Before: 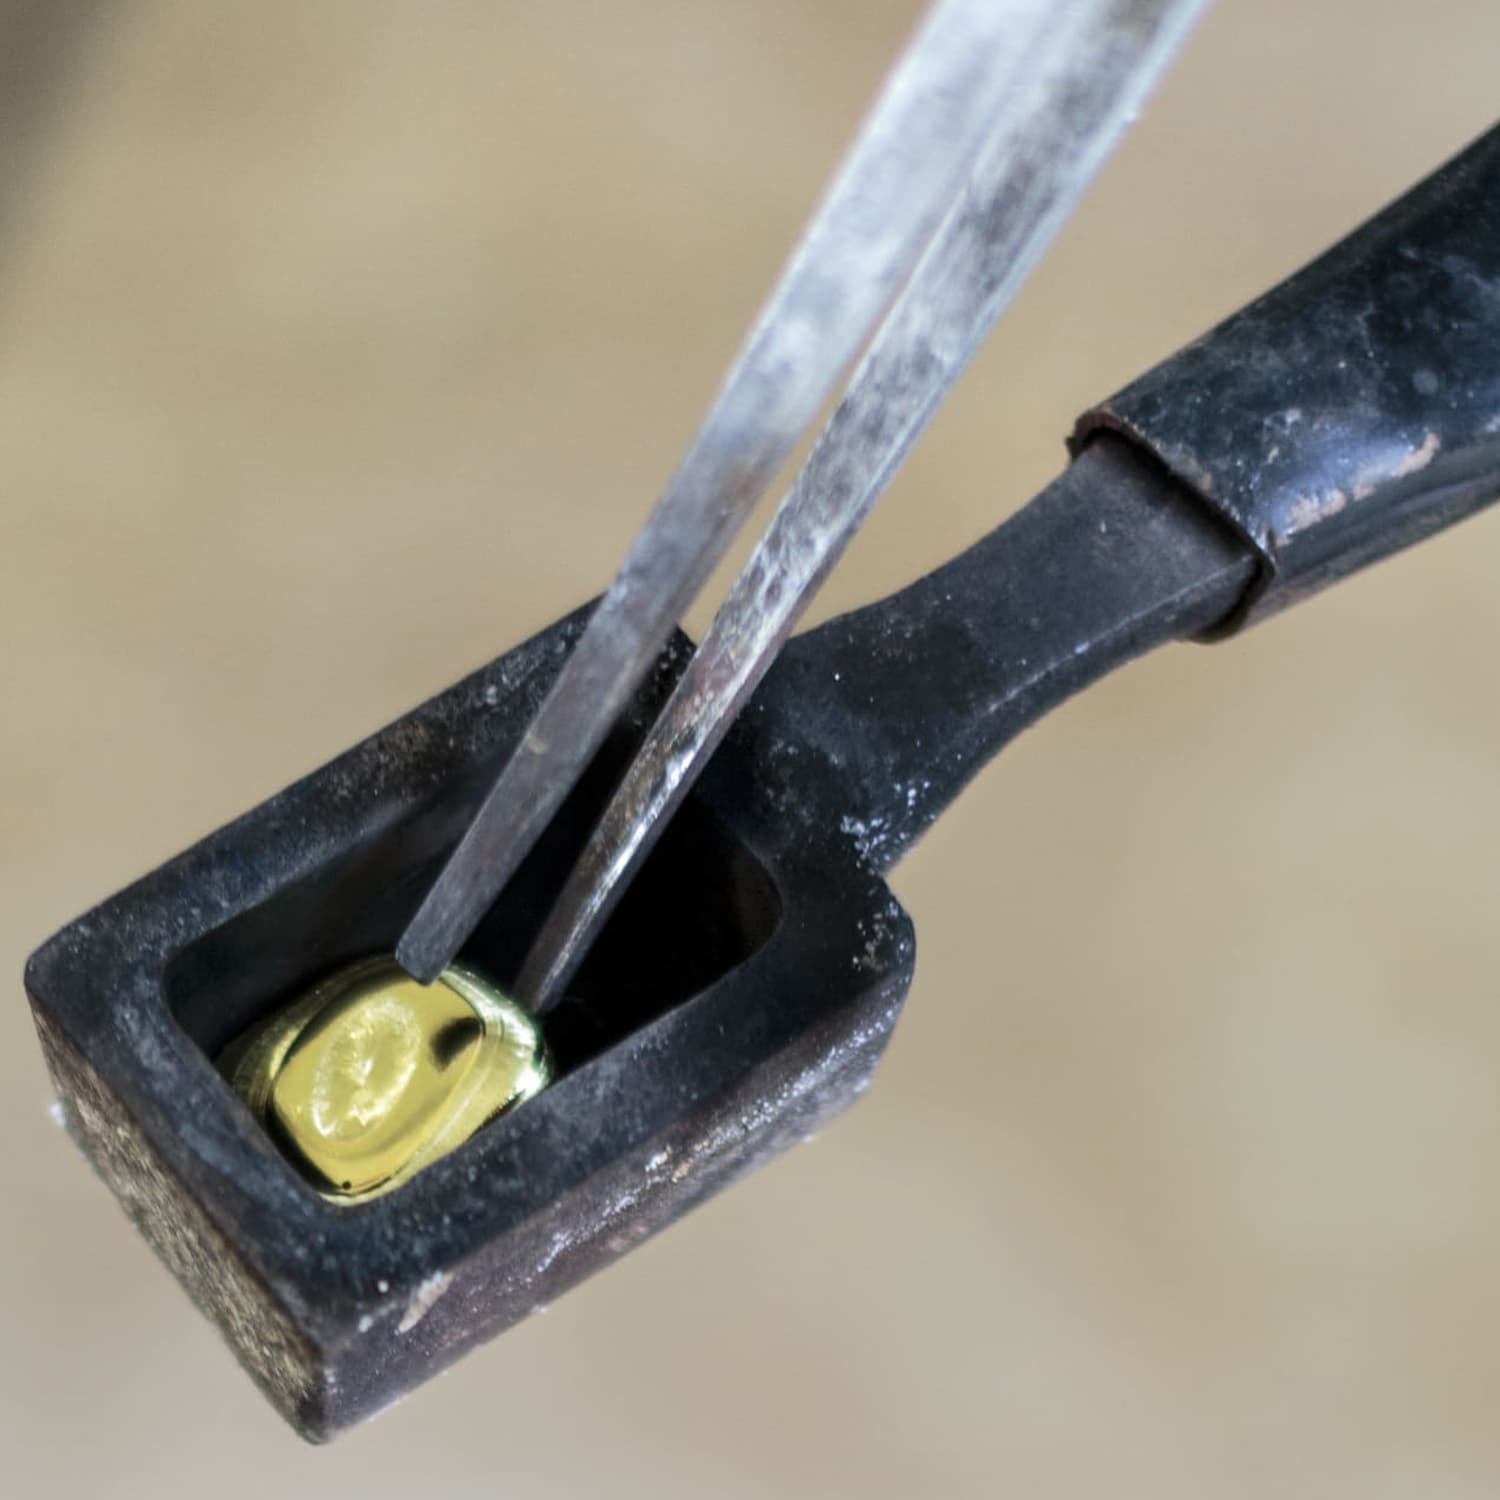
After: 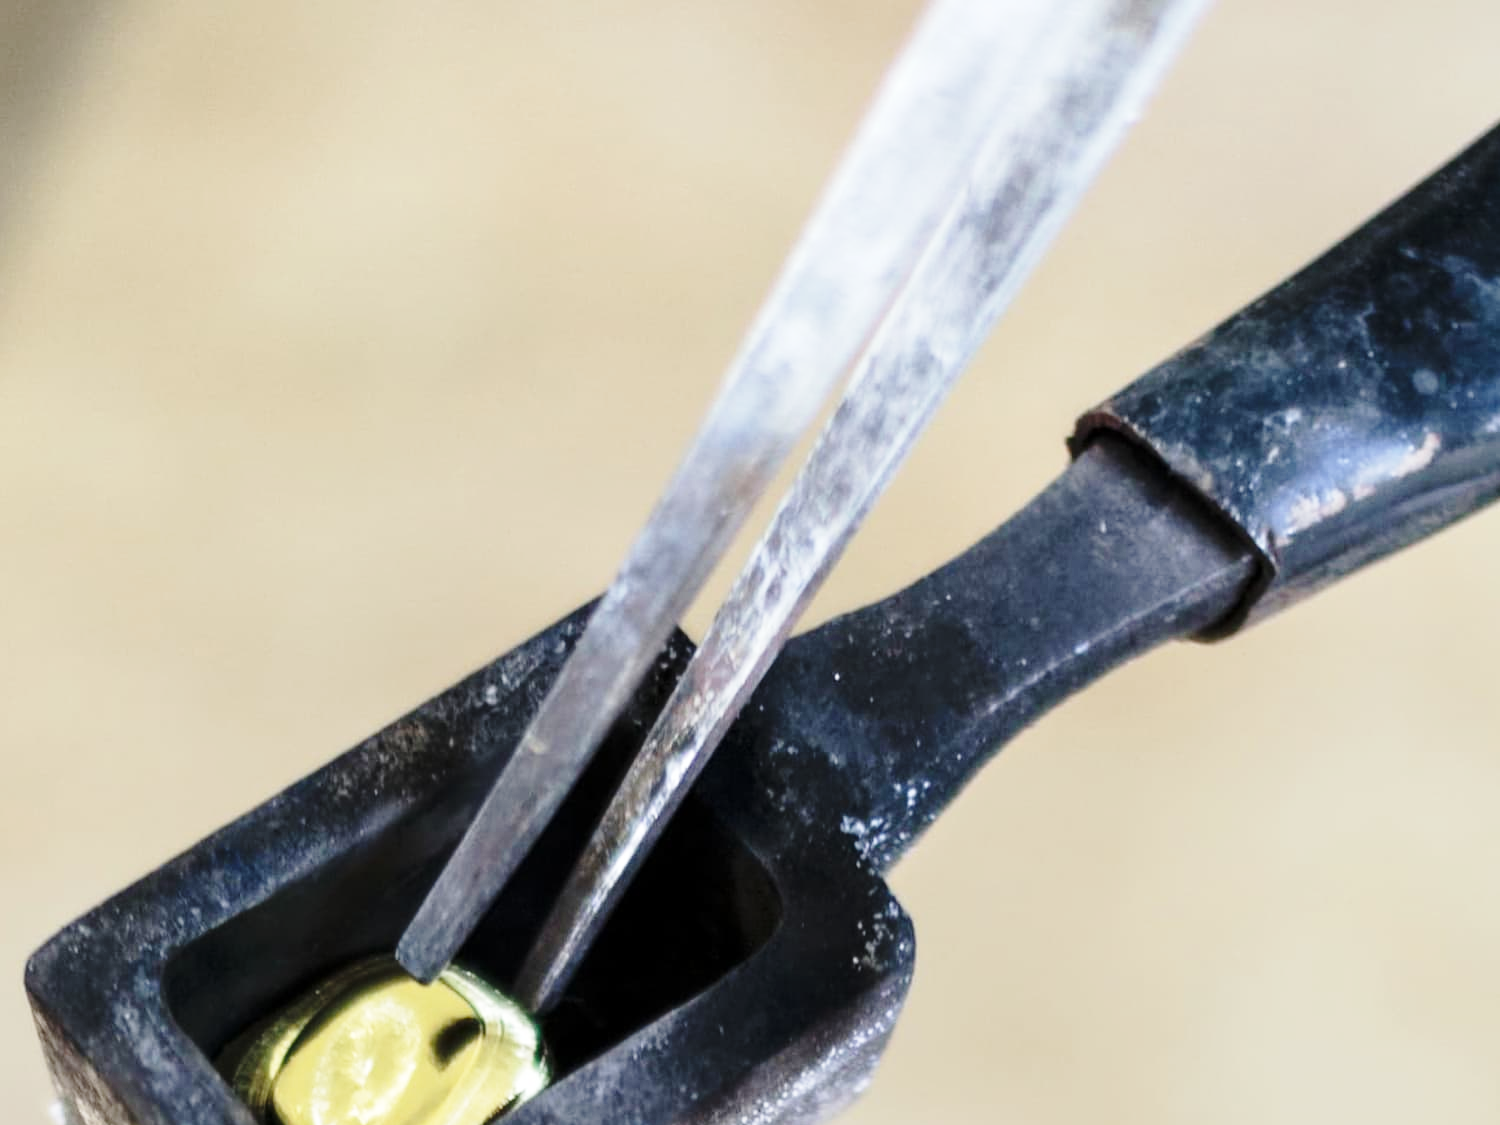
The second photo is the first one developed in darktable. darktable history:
base curve: curves: ch0 [(0, 0) (0.028, 0.03) (0.121, 0.232) (0.46, 0.748) (0.859, 0.968) (1, 1)], preserve colors none
crop: bottom 24.988%
